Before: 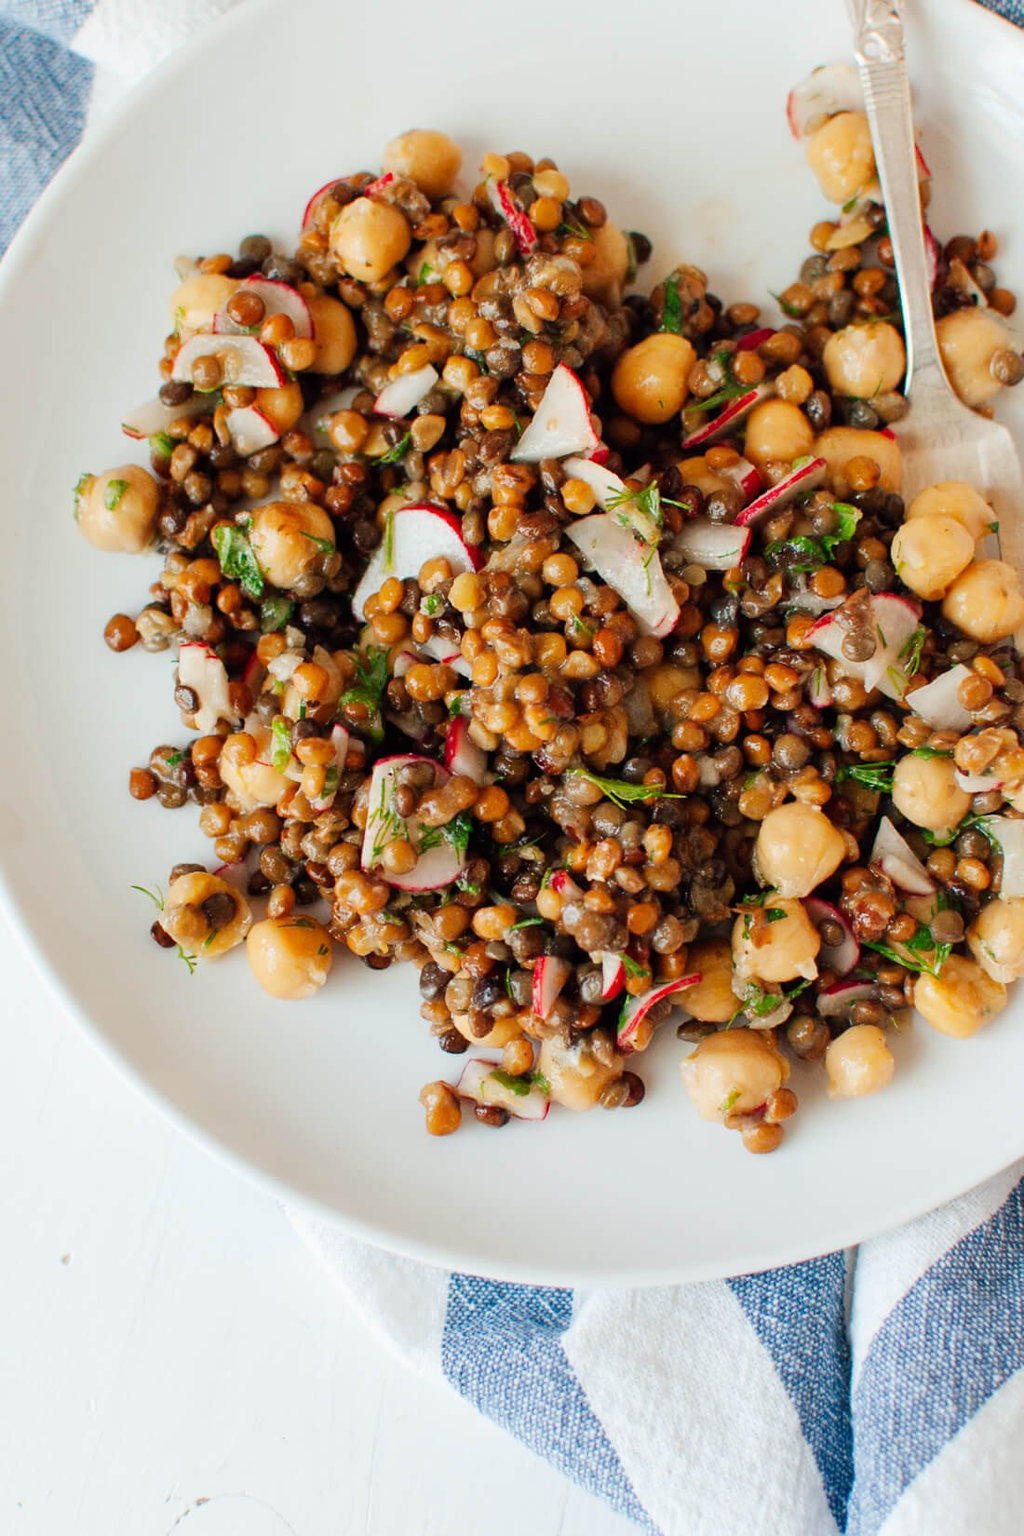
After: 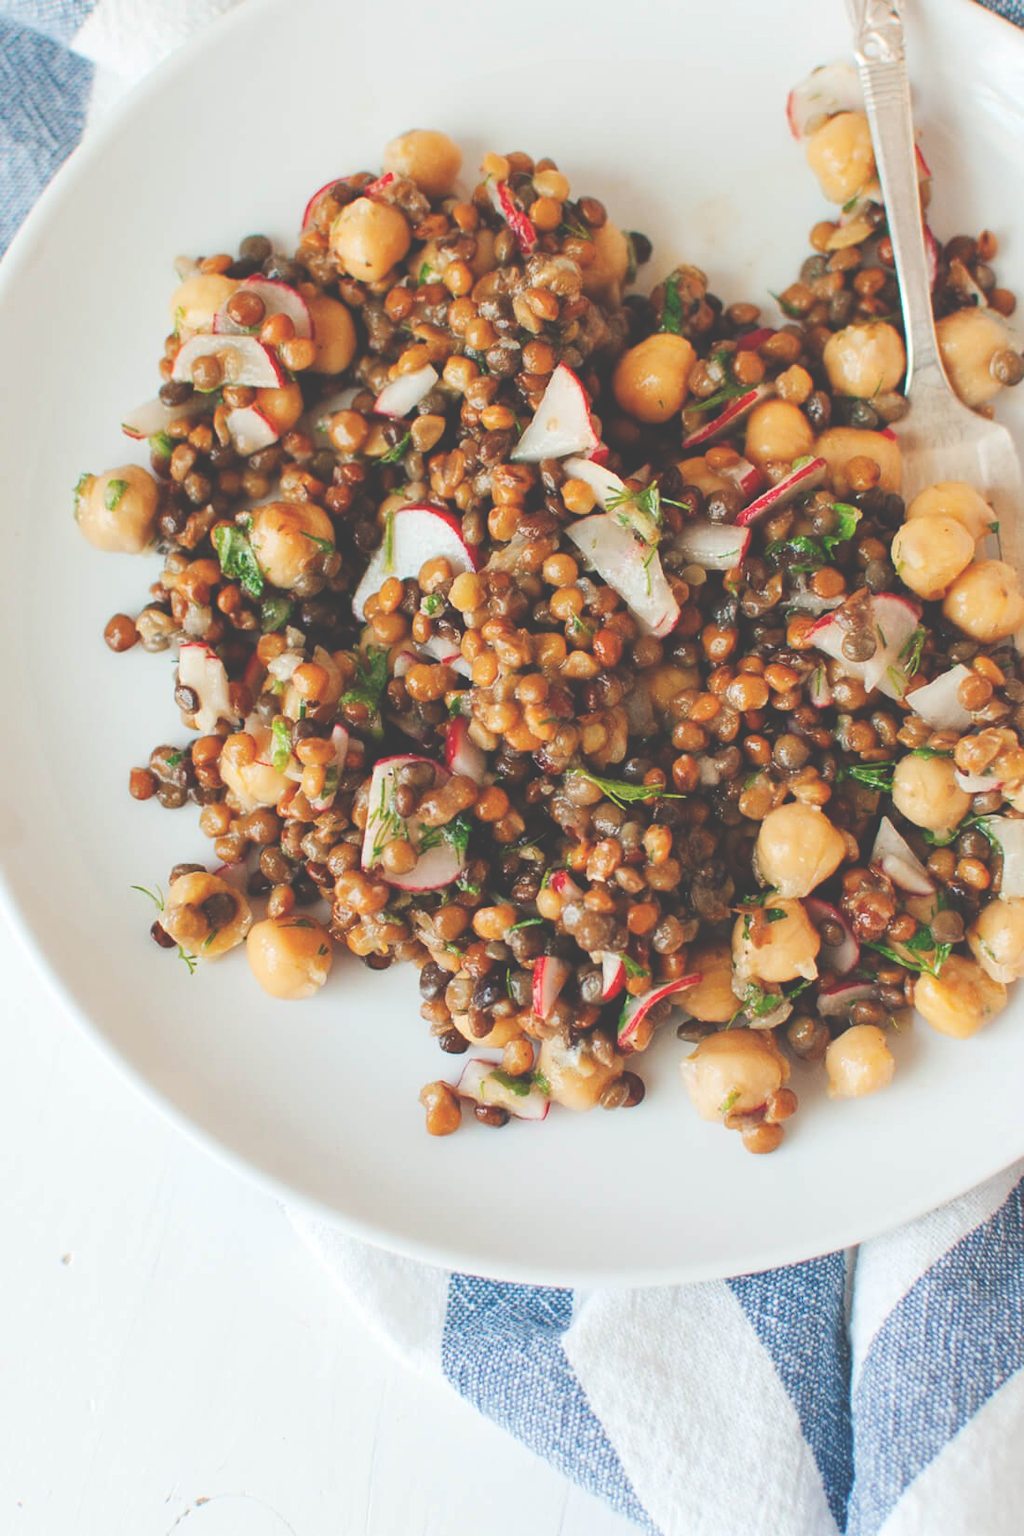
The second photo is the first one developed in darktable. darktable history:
exposure: black level correction -0.042, exposure 0.065 EV, compensate highlight preservation false
